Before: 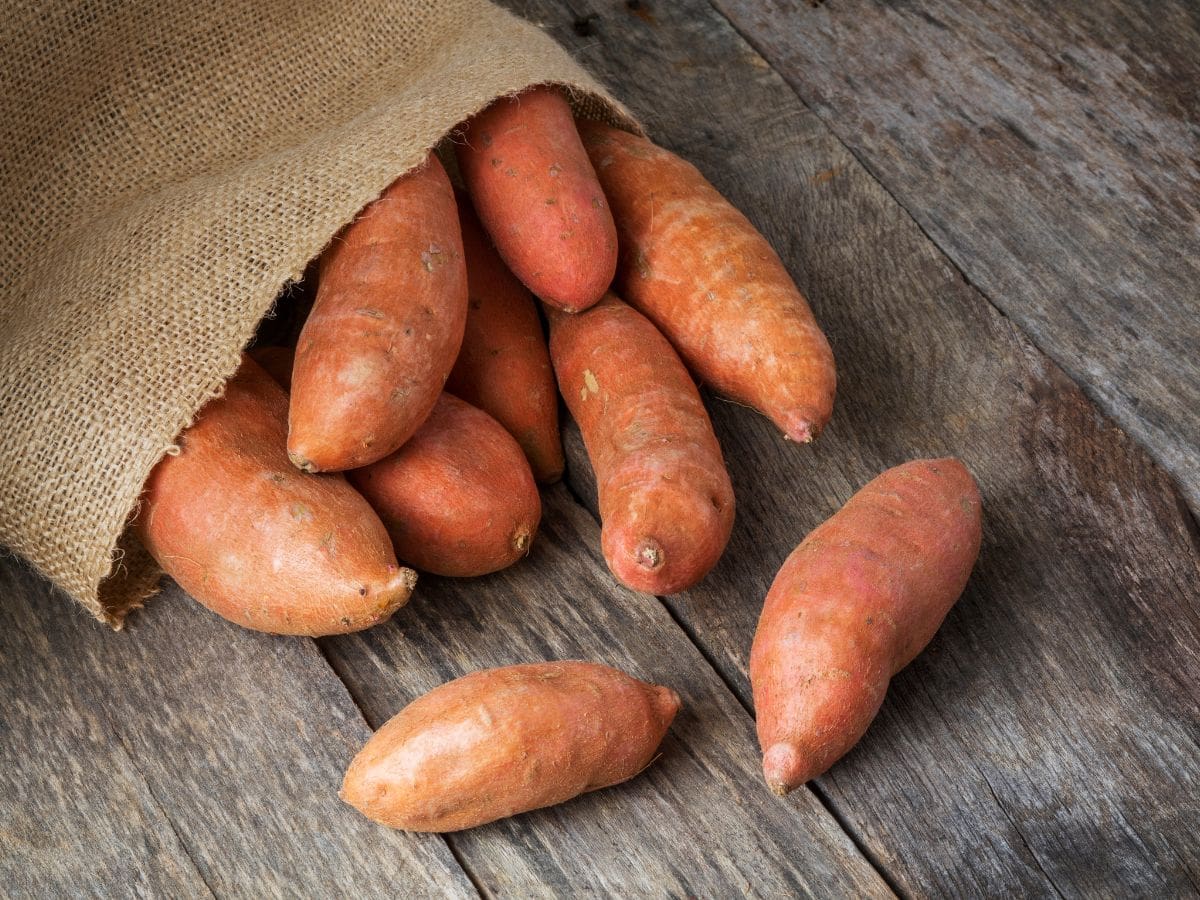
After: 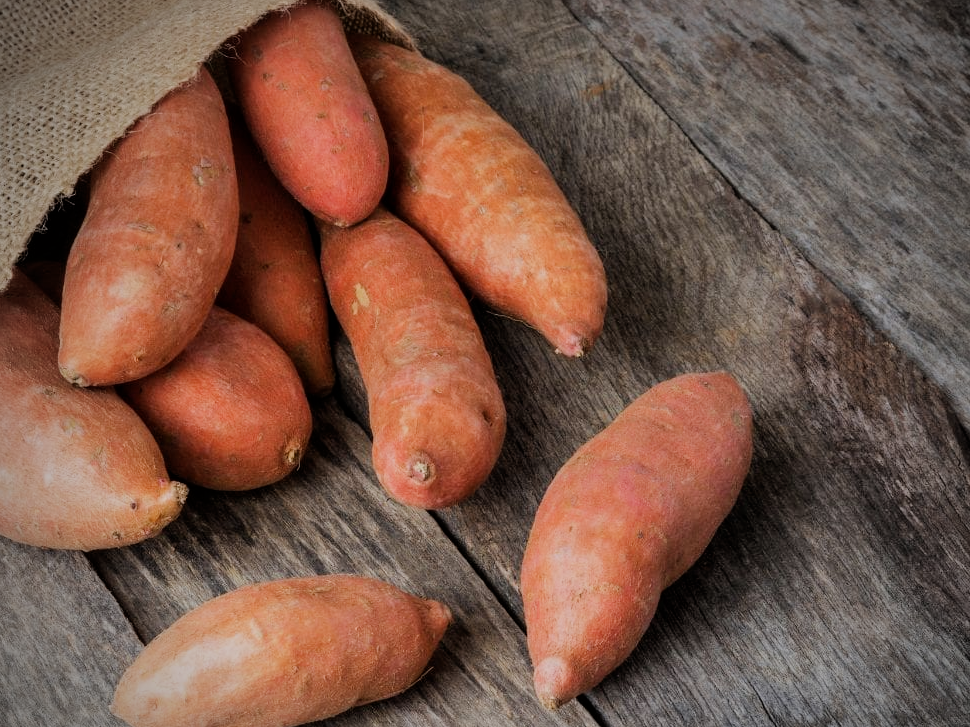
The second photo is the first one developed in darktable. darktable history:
vignetting: fall-off start 71.74%
filmic rgb: black relative exposure -7.65 EV, white relative exposure 4.56 EV, hardness 3.61
shadows and highlights: soften with gaussian
crop: left 19.159%, top 9.58%, bottom 9.58%
